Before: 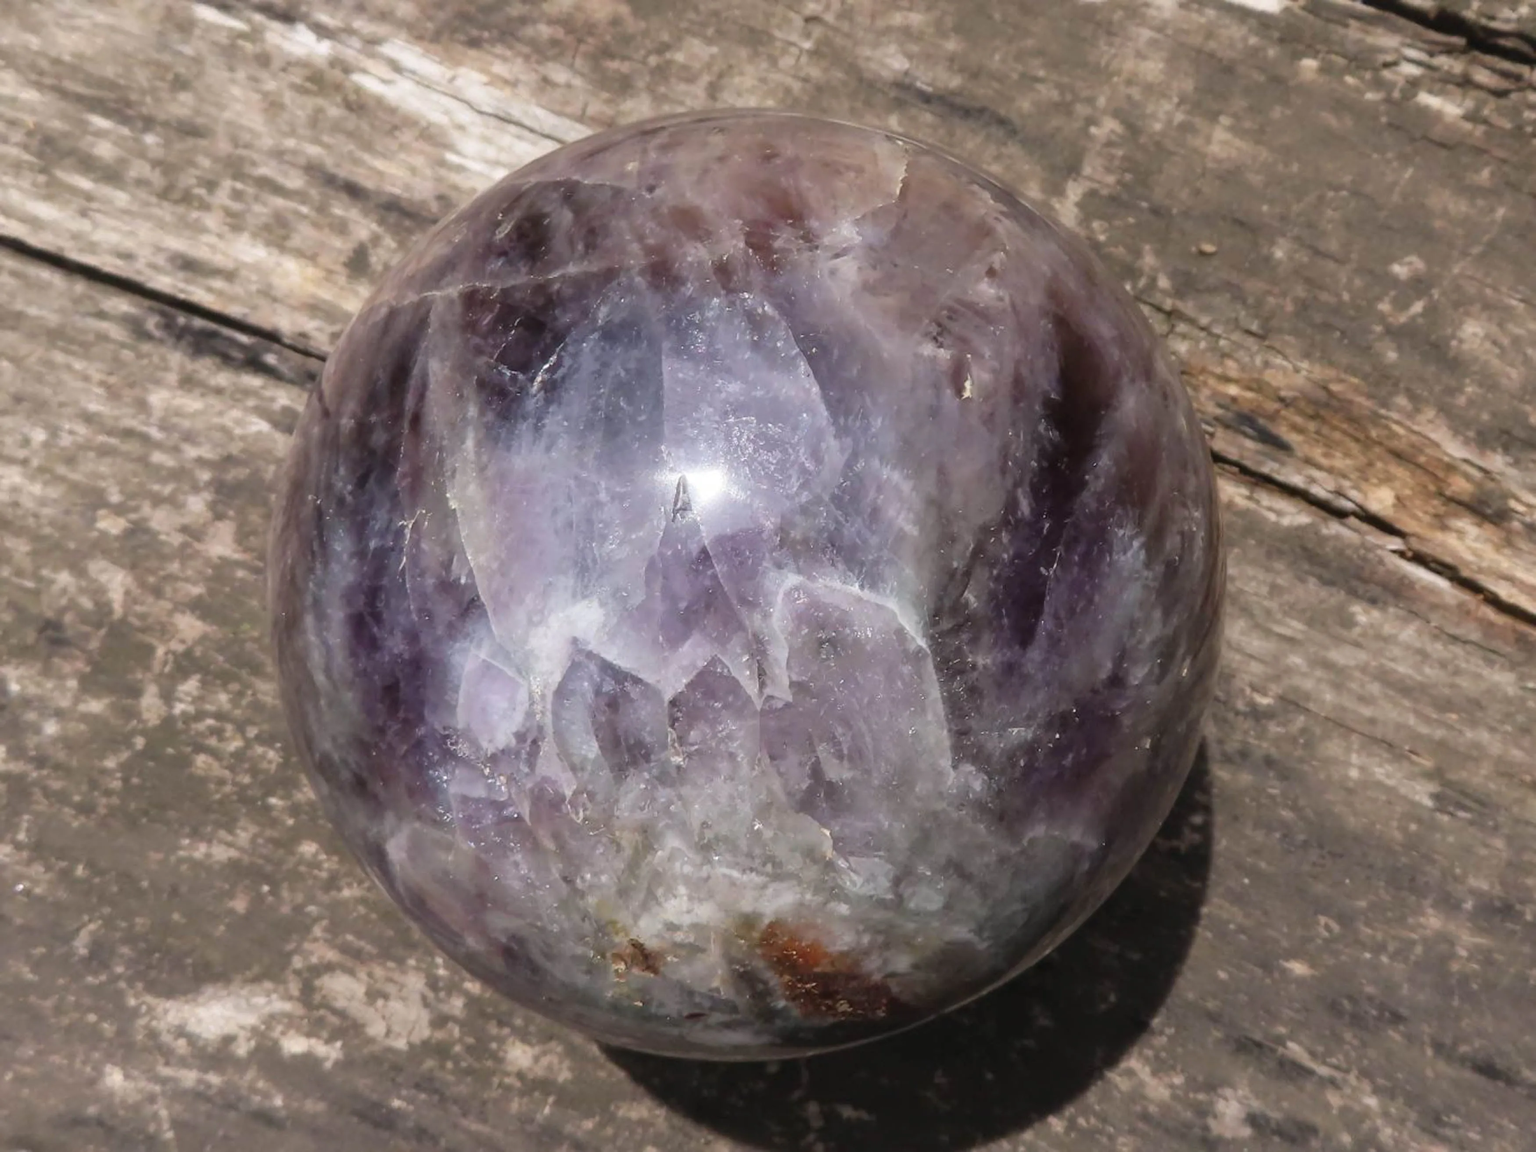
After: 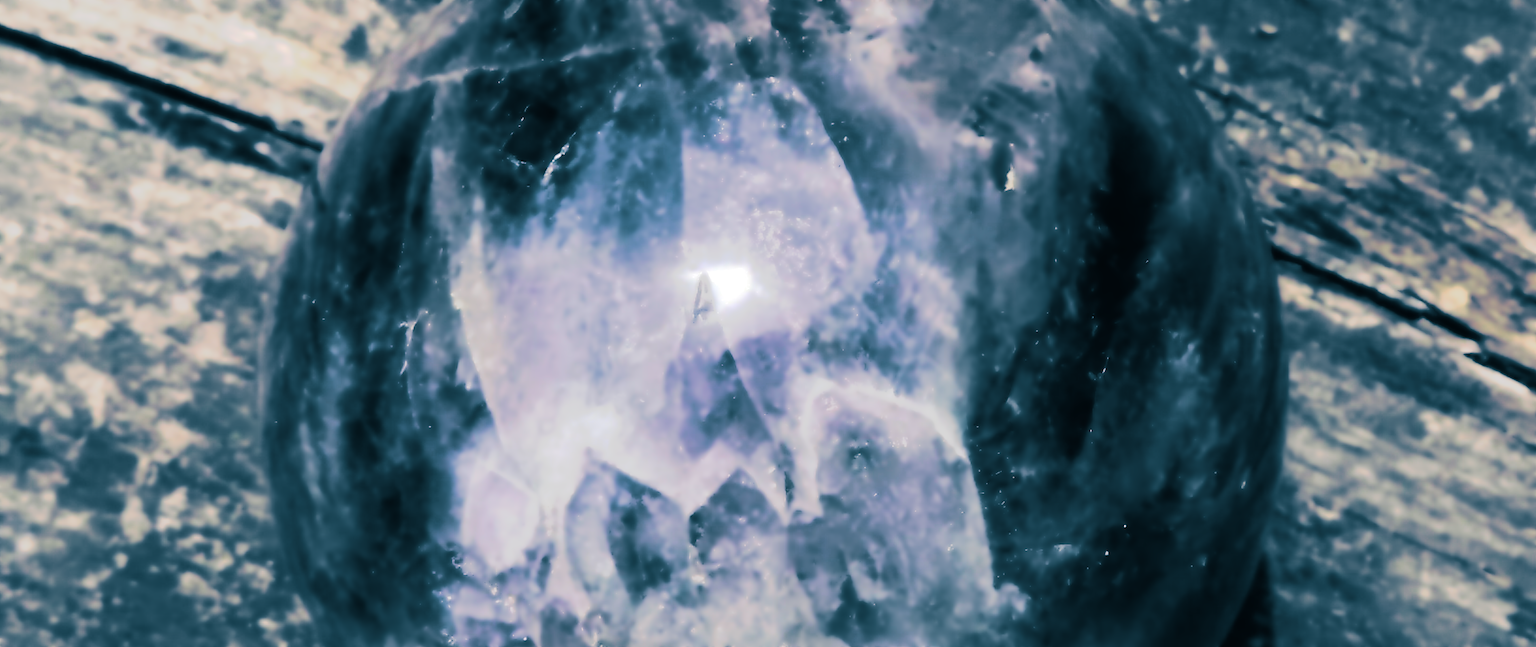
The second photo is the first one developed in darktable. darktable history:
crop: left 1.744%, top 19.225%, right 5.069%, bottom 28.357%
lowpass: radius 4, soften with bilateral filter, unbound 0
tone curve: curves: ch0 [(0, 0) (0.003, 0.005) (0.011, 0.007) (0.025, 0.009) (0.044, 0.013) (0.069, 0.017) (0.1, 0.02) (0.136, 0.029) (0.177, 0.052) (0.224, 0.086) (0.277, 0.129) (0.335, 0.188) (0.399, 0.256) (0.468, 0.361) (0.543, 0.526) (0.623, 0.696) (0.709, 0.784) (0.801, 0.85) (0.898, 0.882) (1, 1)], preserve colors none
sharpen: on, module defaults
split-toning: shadows › hue 212.4°, balance -70
exposure: exposure 0.127 EV, compensate highlight preservation false
